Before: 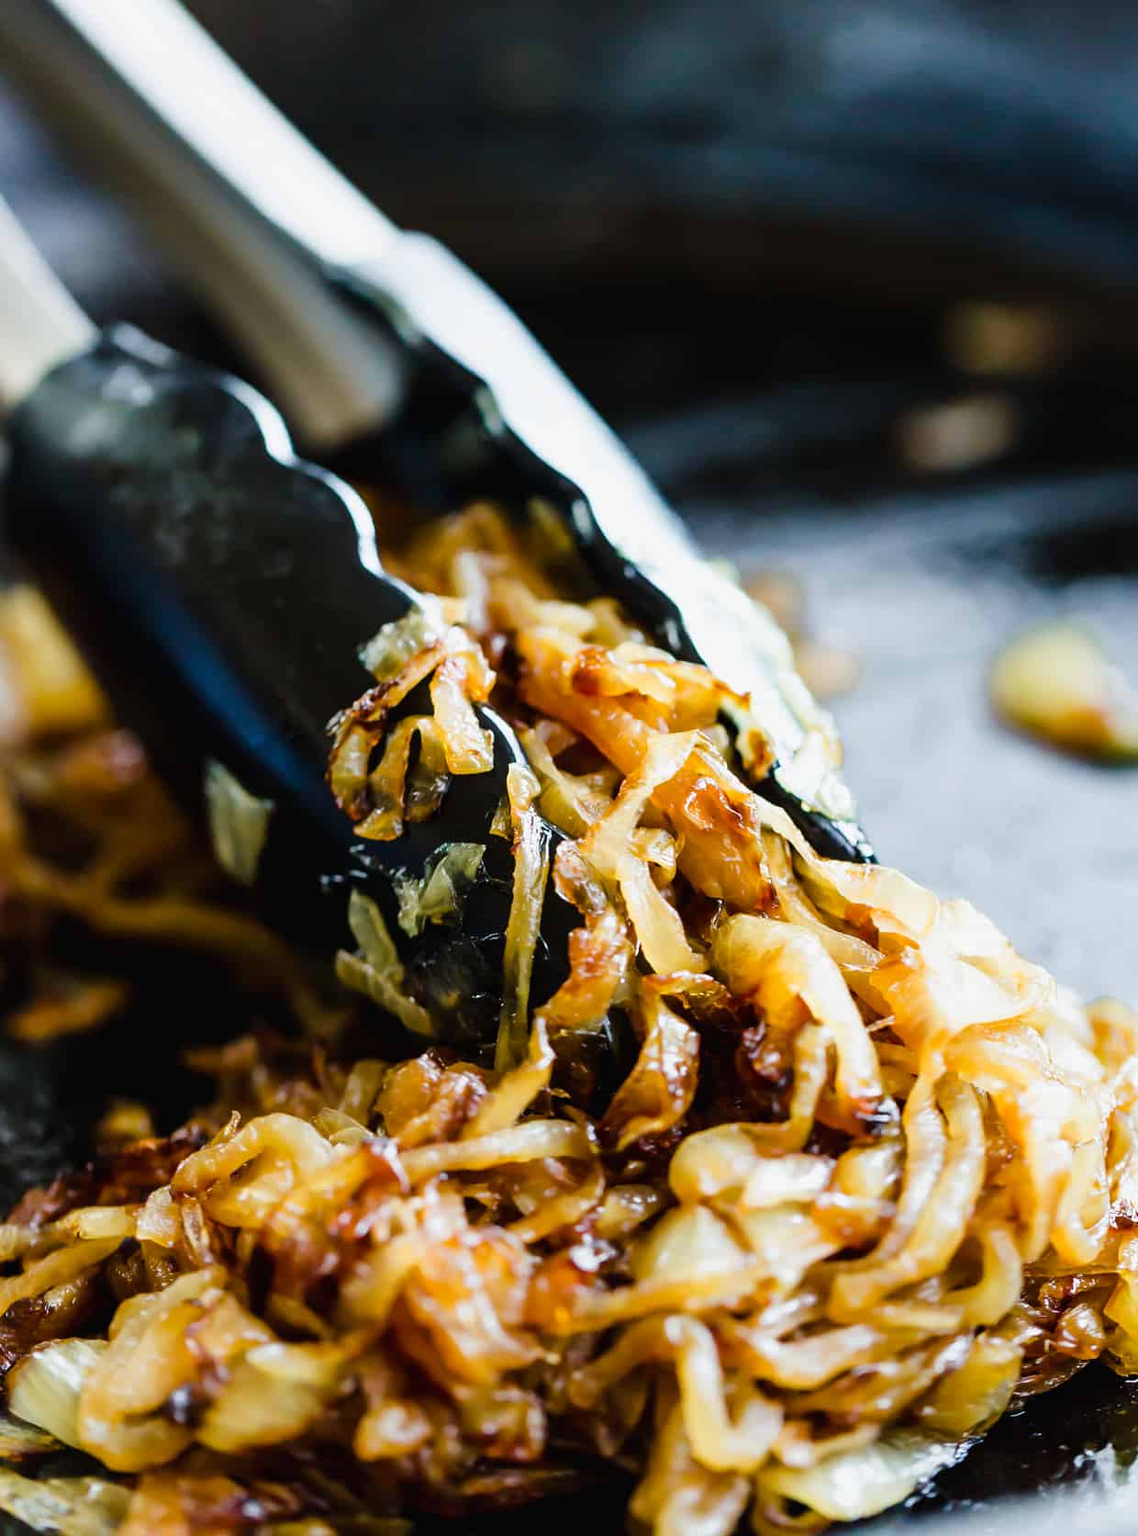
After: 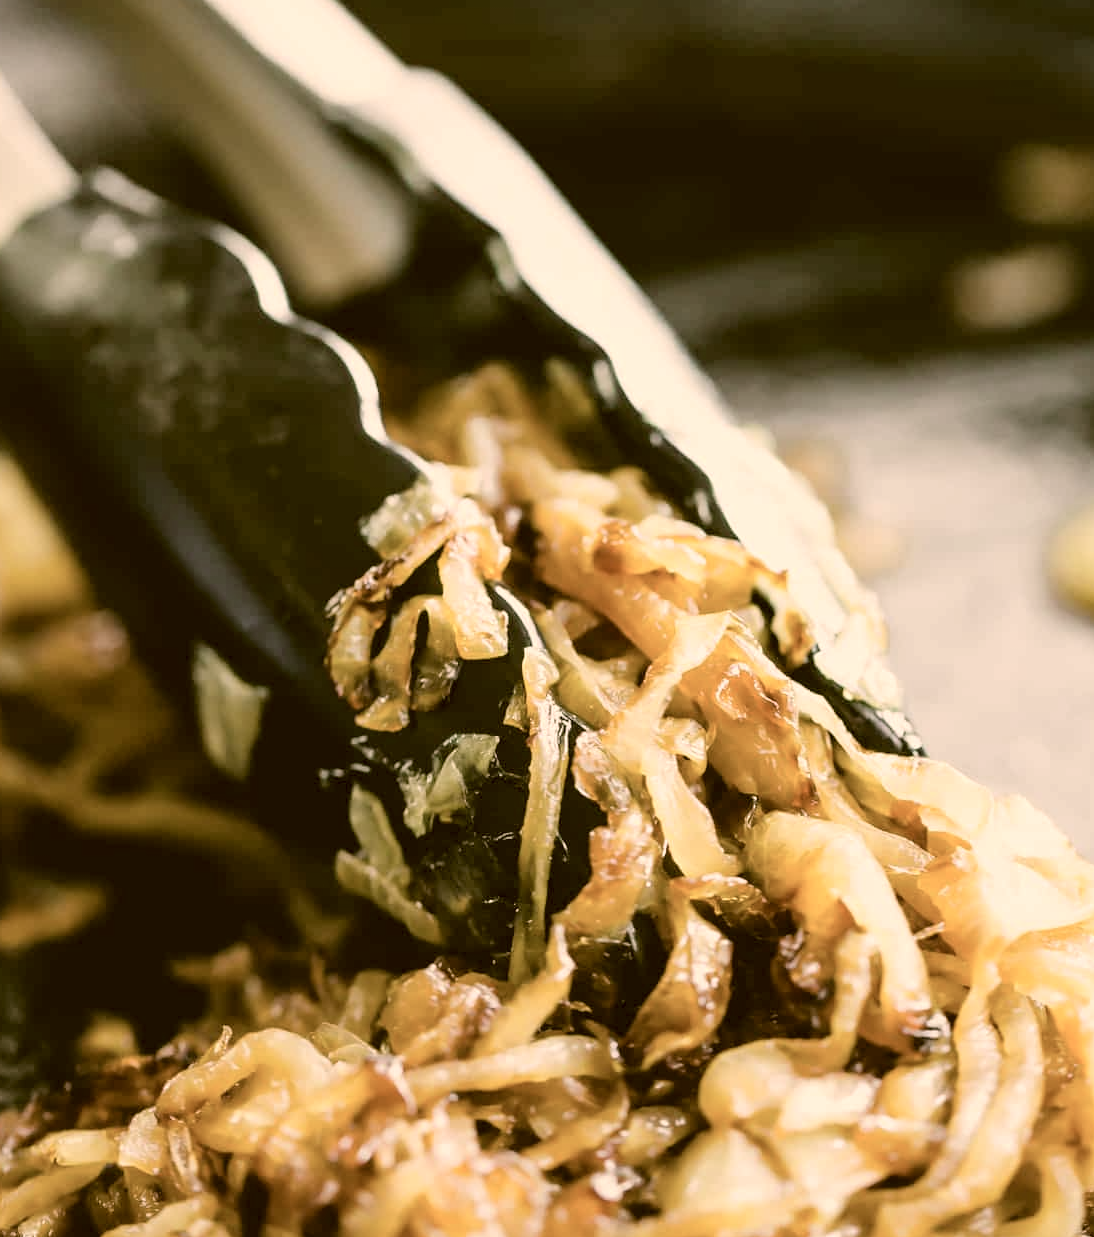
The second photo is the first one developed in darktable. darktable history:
crop and rotate: left 2.424%, top 11.034%, right 9.331%, bottom 15.009%
contrast brightness saturation: brightness 0.189, saturation -0.494
color correction: highlights a* 8.66, highlights b* 15.35, shadows a* -0.437, shadows b* 26.83
